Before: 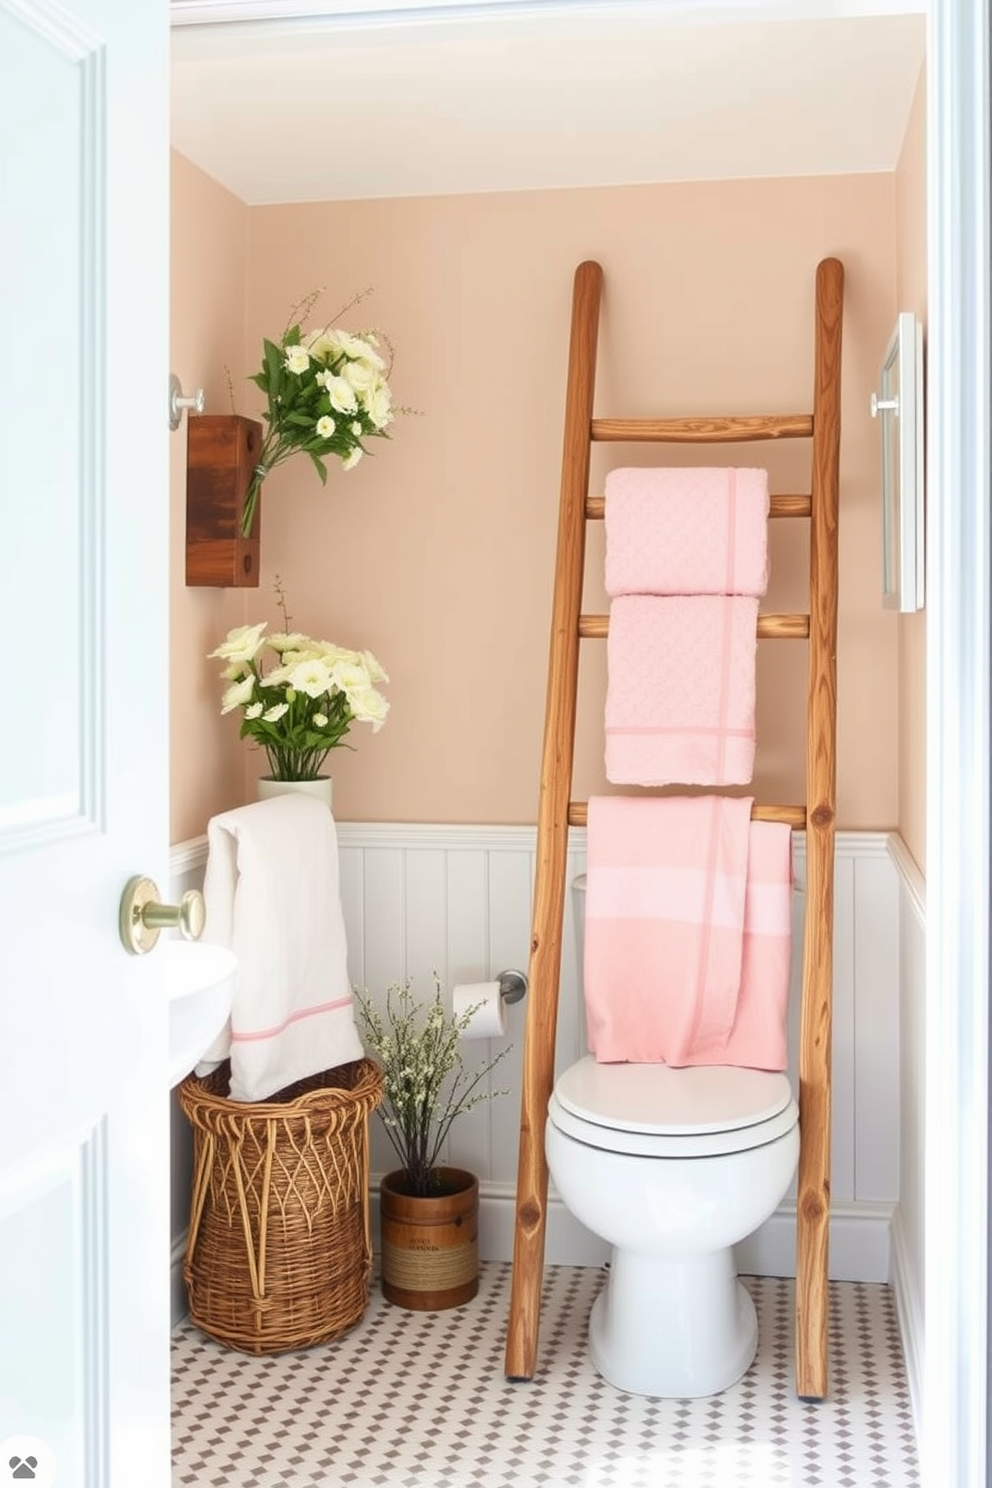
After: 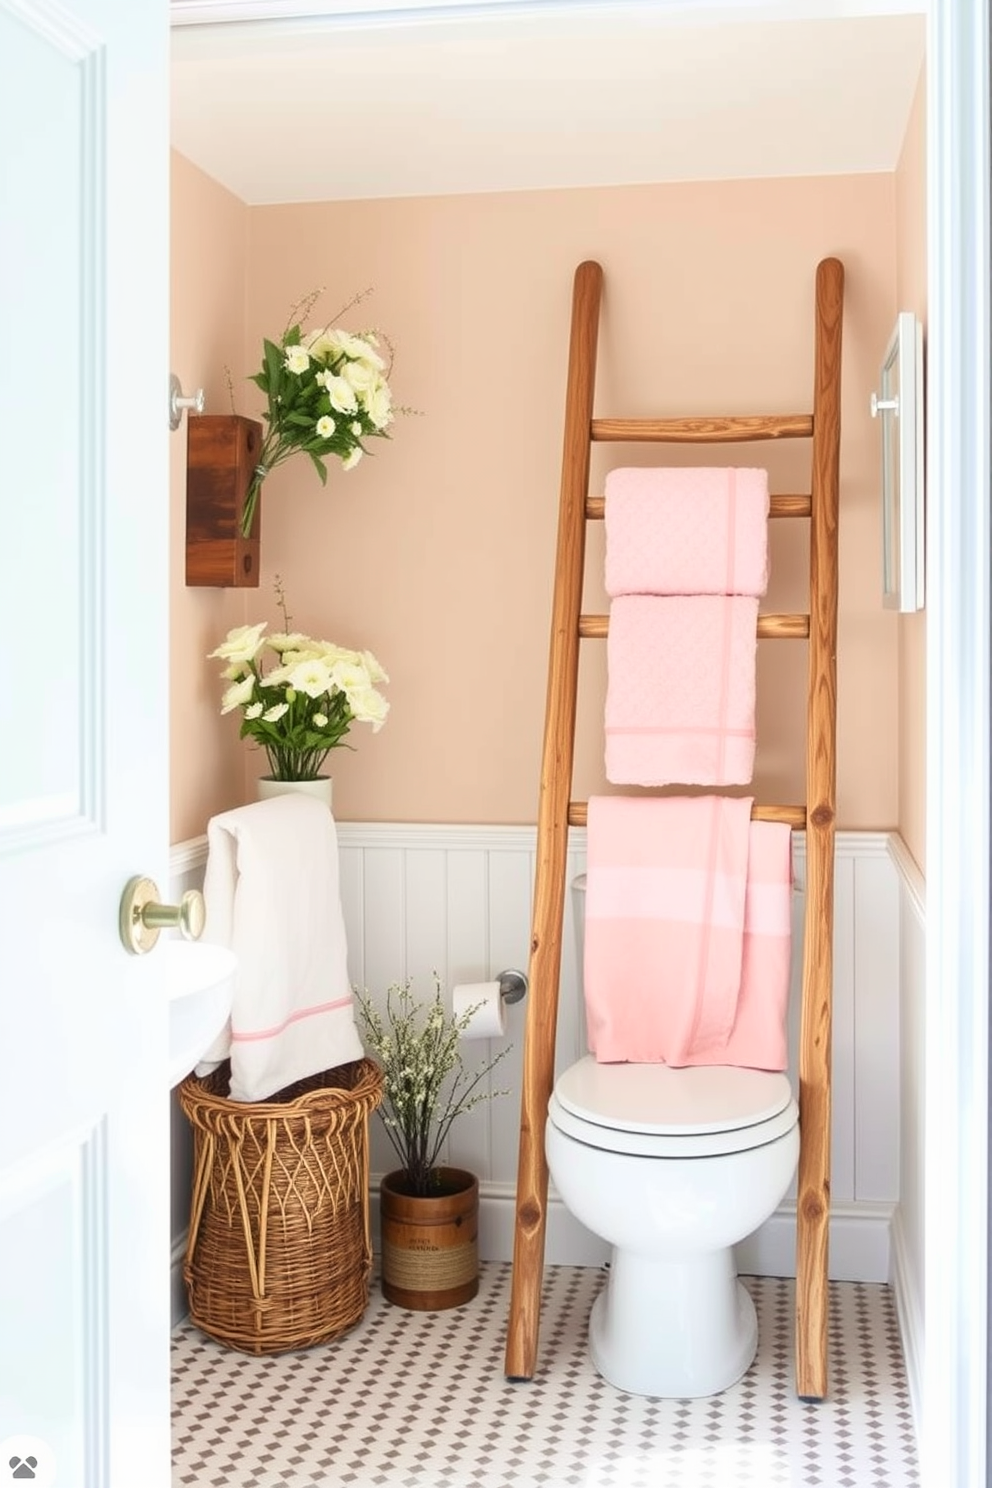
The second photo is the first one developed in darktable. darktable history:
tone curve: curves: ch0 [(0, 0.012) (0.056, 0.046) (0.218, 0.213) (0.606, 0.62) (0.82, 0.846) (1, 1)]; ch1 [(0, 0) (0.226, 0.261) (0.403, 0.437) (0.469, 0.472) (0.495, 0.499) (0.508, 0.503) (0.545, 0.555) (0.59, 0.598) (0.686, 0.728) (1, 1)]; ch2 [(0, 0) (0.269, 0.299) (0.459, 0.45) (0.498, 0.499) (0.523, 0.512) (0.568, 0.558) (0.634, 0.617) (0.698, 0.677) (0.806, 0.769) (1, 1)], color space Lab, linked channels, preserve colors none
